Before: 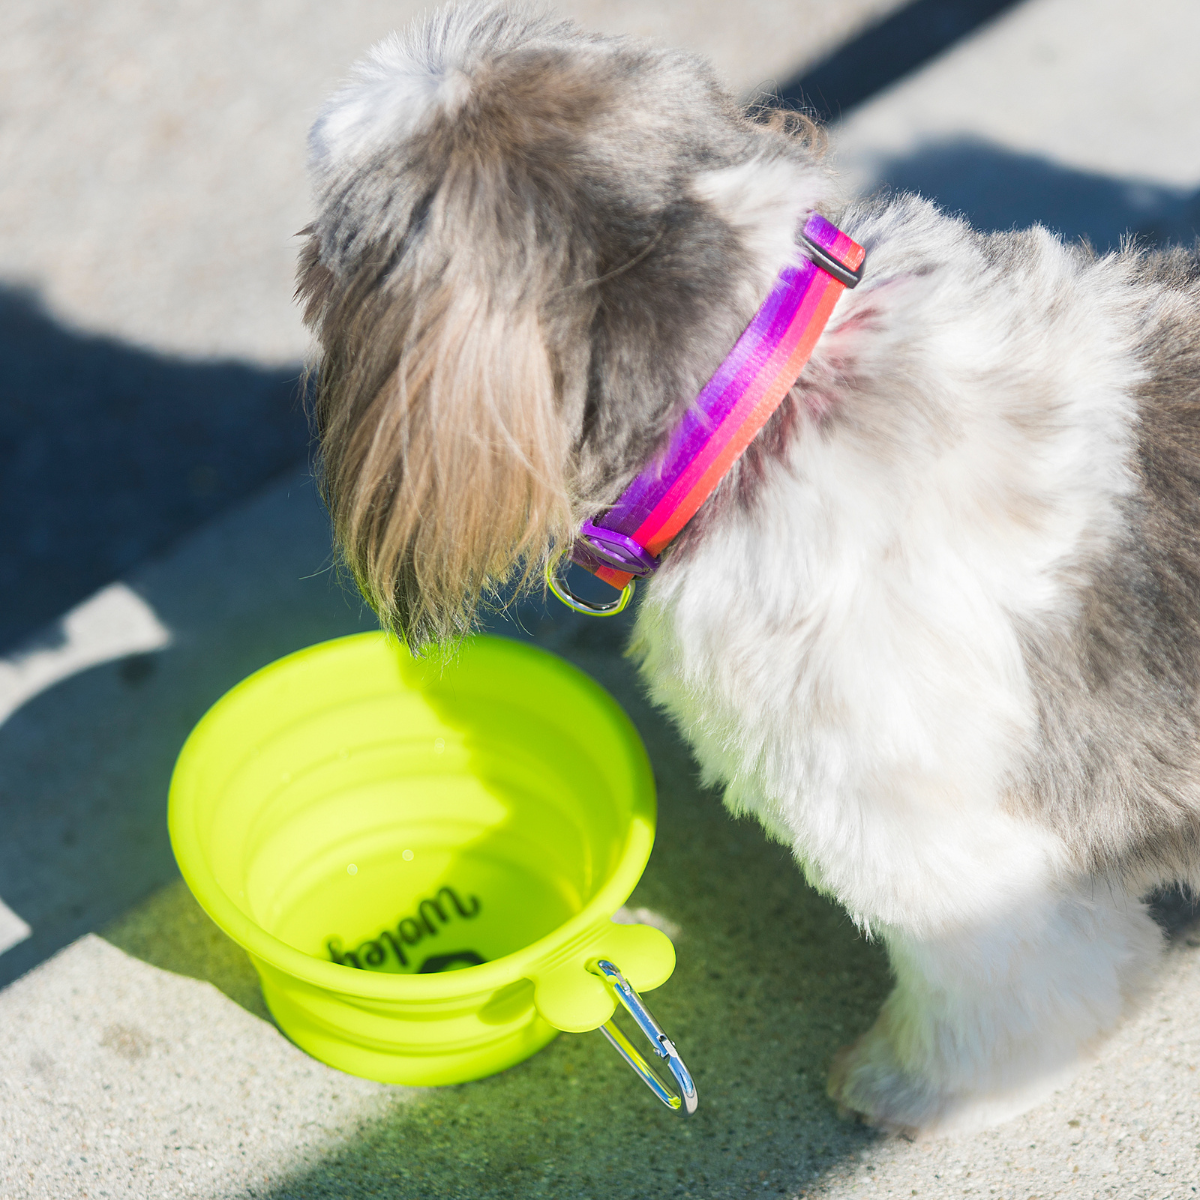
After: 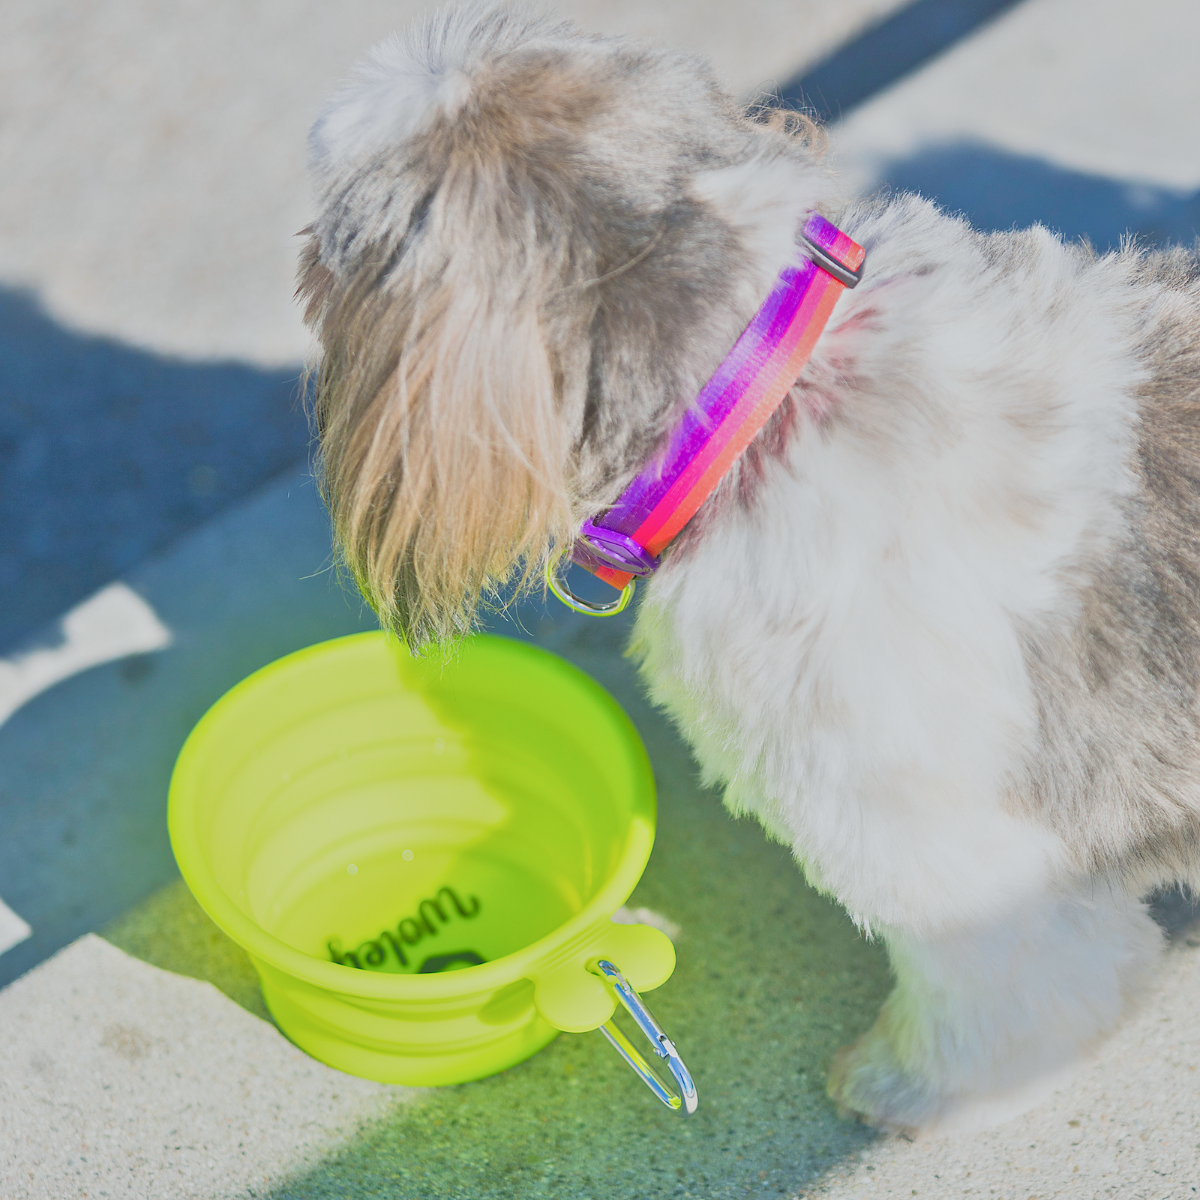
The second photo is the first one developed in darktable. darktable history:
filmic rgb: black relative exposure -7.65 EV, white relative exposure 4.56 EV, hardness 3.61
tone equalizer: -8 EV 2 EV, -7 EV 2 EV, -6 EV 2 EV, -5 EV 2 EV, -4 EV 2 EV, -3 EV 1.5 EV, -2 EV 1 EV, -1 EV 0.5 EV
white balance: red 0.982, blue 1.018
